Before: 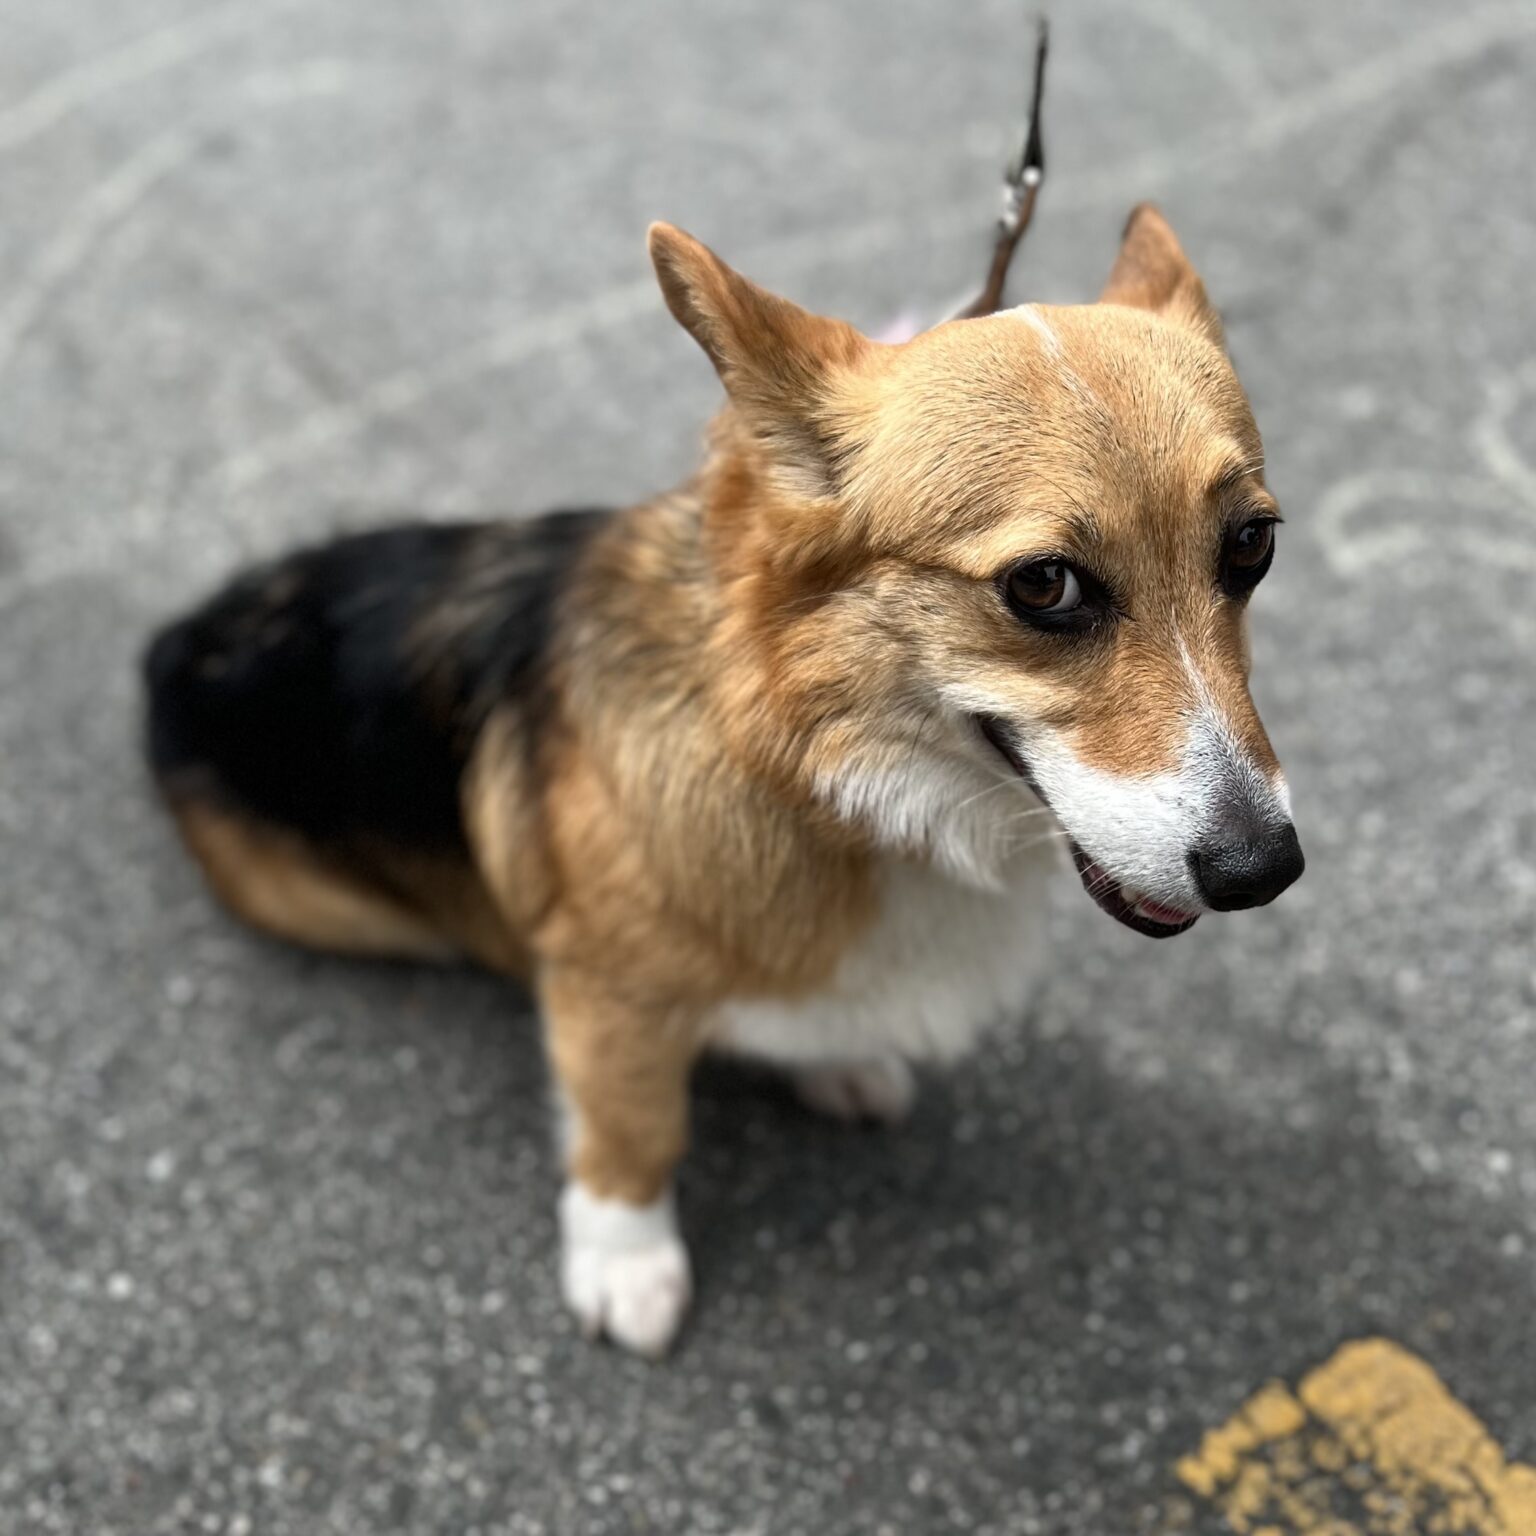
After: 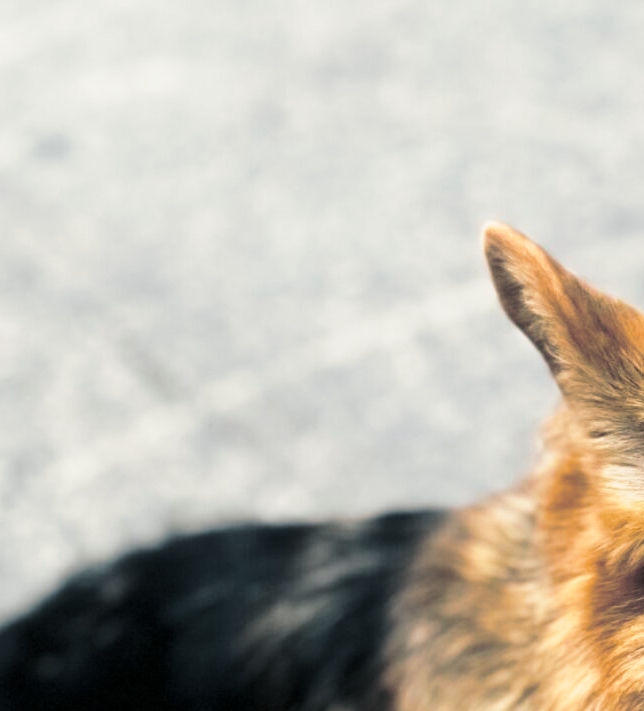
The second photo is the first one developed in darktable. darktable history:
base curve: curves: ch0 [(0, 0) (0.028, 0.03) (0.121, 0.232) (0.46, 0.748) (0.859, 0.968) (1, 1)], preserve colors none
split-toning: shadows › hue 205.2°, shadows › saturation 0.29, highlights › hue 50.4°, highlights › saturation 0.38, balance -49.9
crop and rotate: left 10.817%, top 0.062%, right 47.194%, bottom 53.626%
